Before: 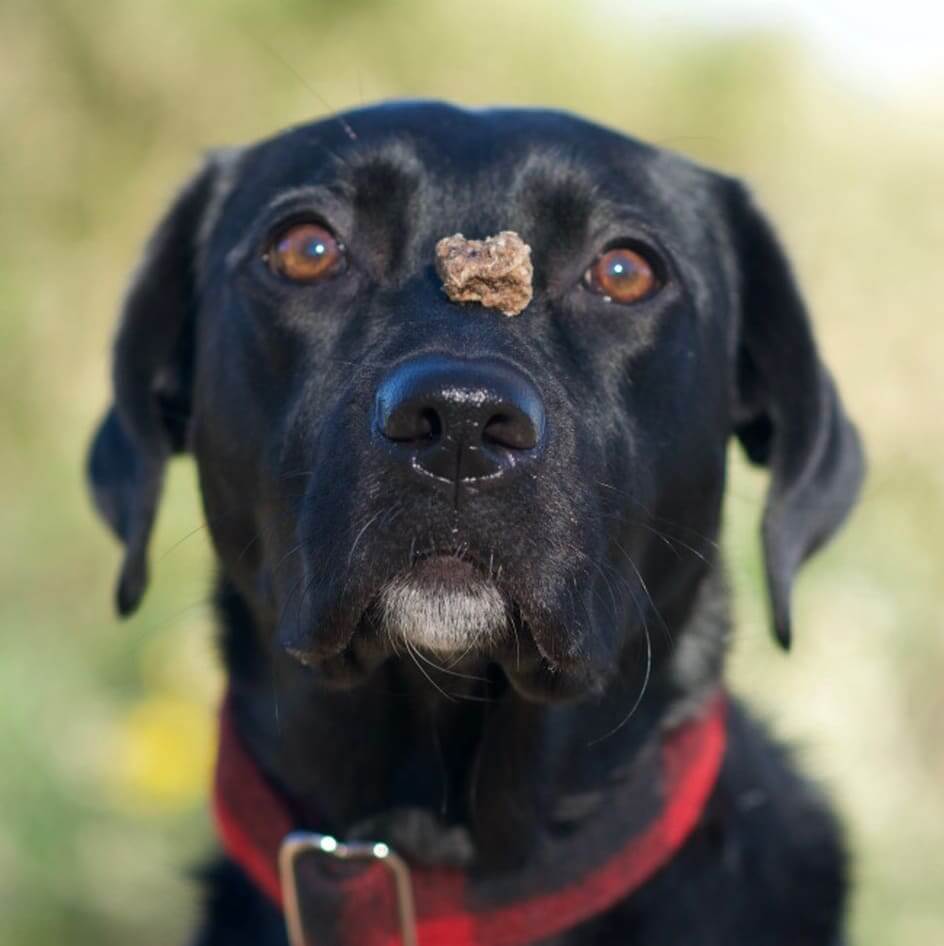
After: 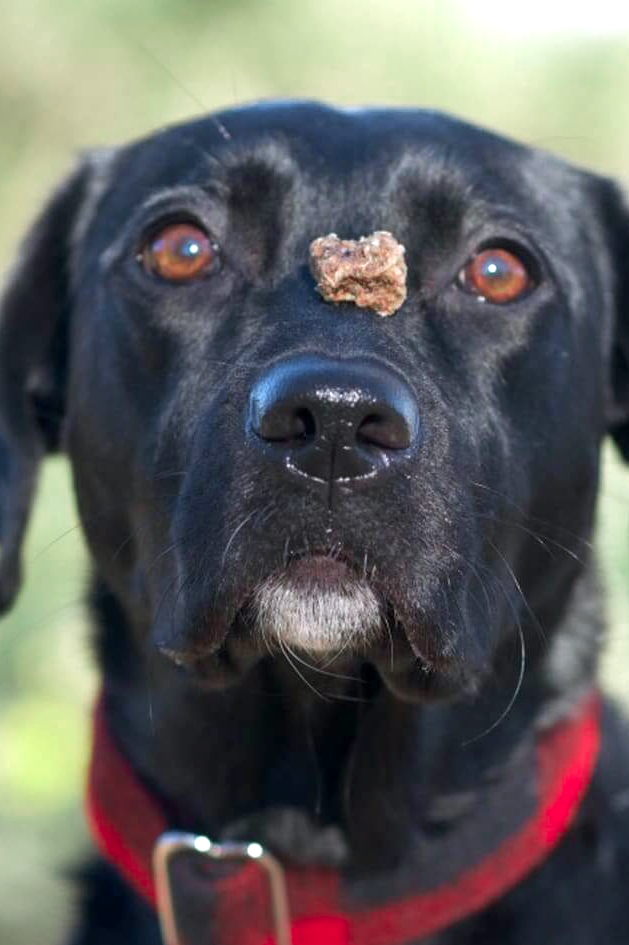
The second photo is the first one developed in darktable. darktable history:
white balance: red 0.976, blue 1.04
exposure: black level correction 0.001, exposure 0.5 EV, compensate exposure bias true, compensate highlight preservation false
crop and rotate: left 13.409%, right 19.924%
color zones: curves: ch0 [(0, 0.466) (0.128, 0.466) (0.25, 0.5) (0.375, 0.456) (0.5, 0.5) (0.625, 0.5) (0.737, 0.652) (0.875, 0.5)]; ch1 [(0, 0.603) (0.125, 0.618) (0.261, 0.348) (0.372, 0.353) (0.497, 0.363) (0.611, 0.45) (0.731, 0.427) (0.875, 0.518) (0.998, 0.652)]; ch2 [(0, 0.559) (0.125, 0.451) (0.253, 0.564) (0.37, 0.578) (0.5, 0.466) (0.625, 0.471) (0.731, 0.471) (0.88, 0.485)]
